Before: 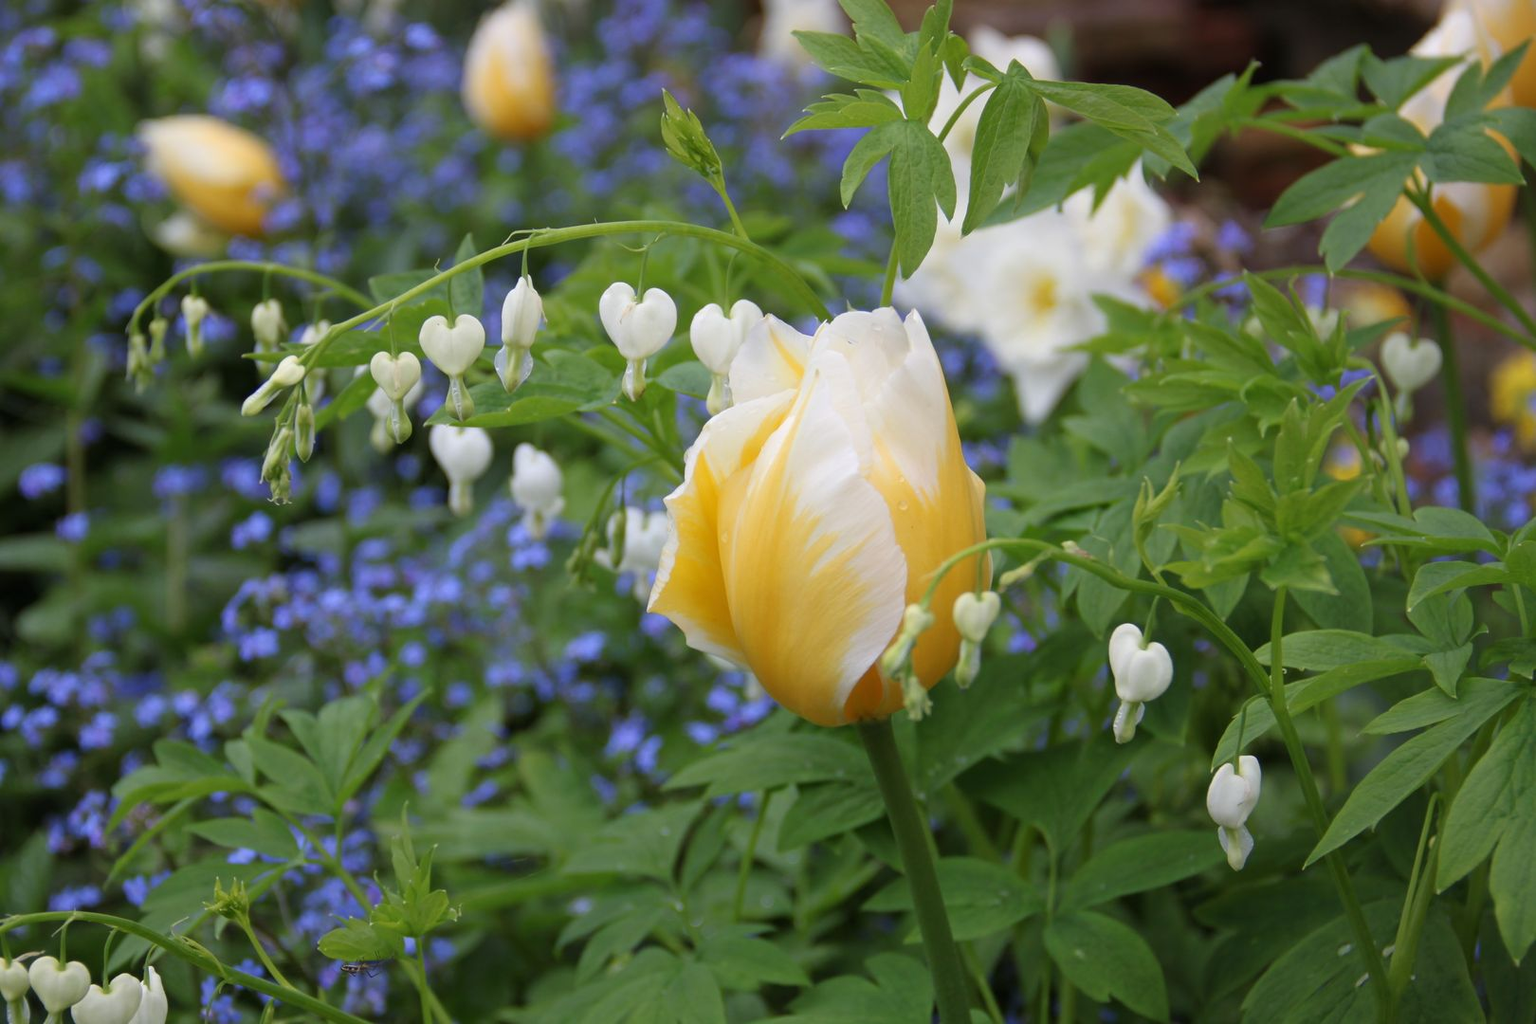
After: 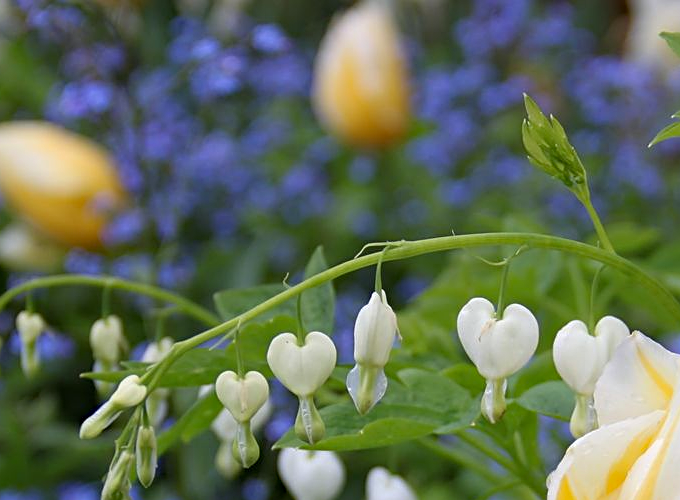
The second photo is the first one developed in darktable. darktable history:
haze removal: compatibility mode true, adaptive false
sharpen: on, module defaults
crop and rotate: left 10.817%, top 0.062%, right 47.194%, bottom 53.626%
